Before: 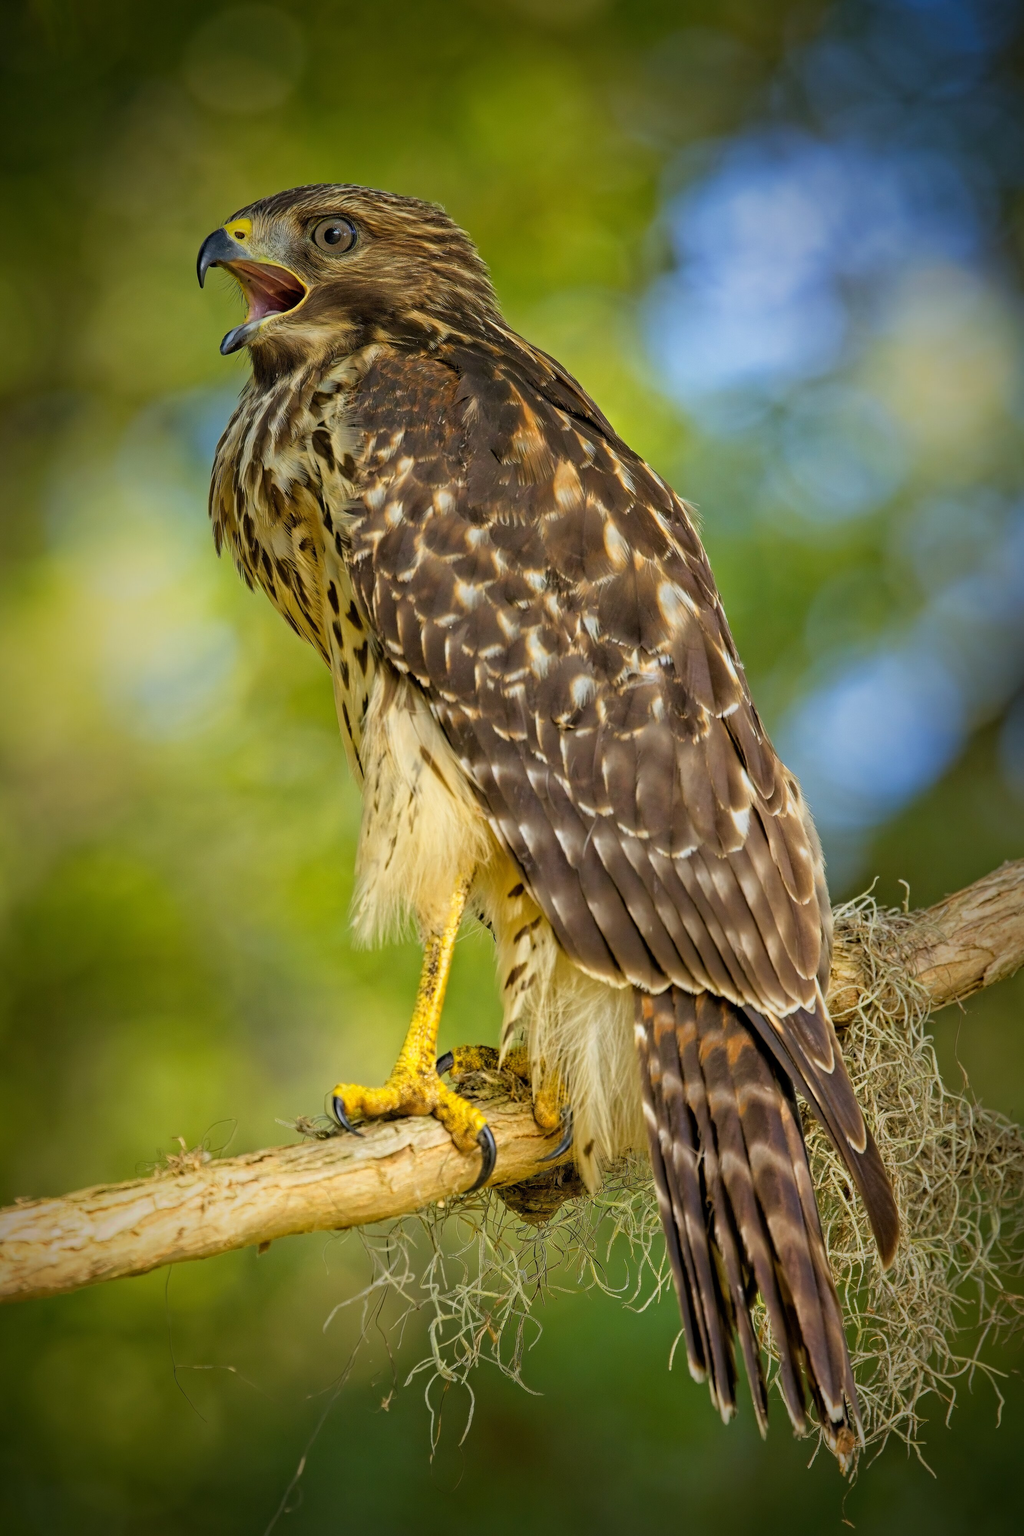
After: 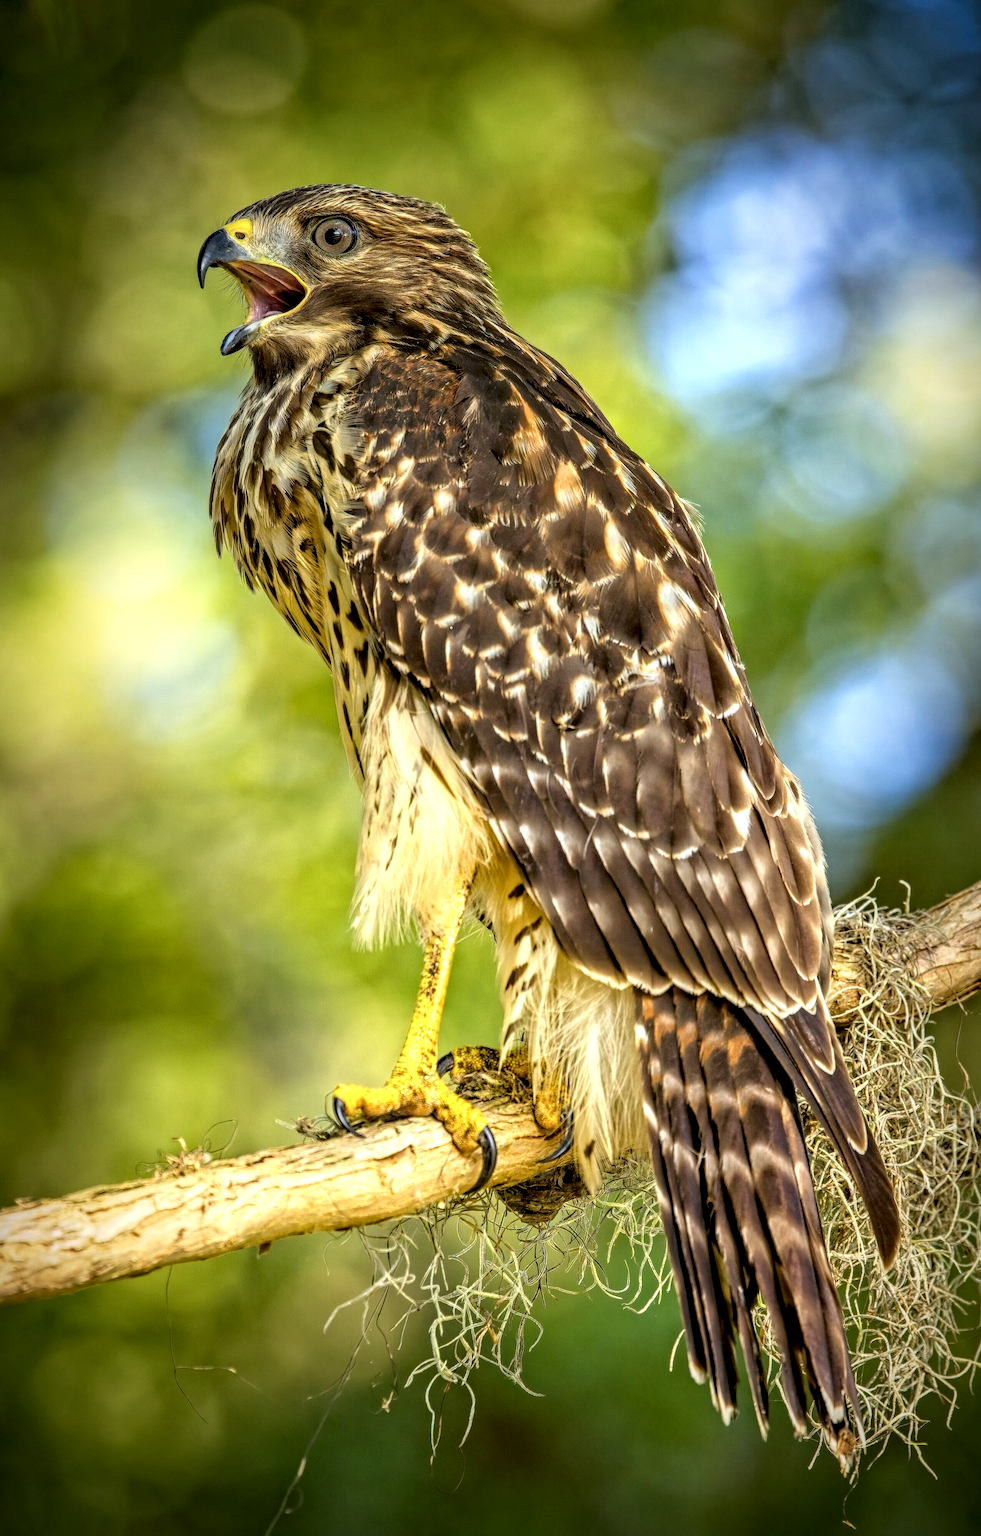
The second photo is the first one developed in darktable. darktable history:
local contrast: highlights 0%, shadows 0%, detail 182%
crop: right 4.126%, bottom 0.031%
base curve: curves: ch0 [(0, 0) (0.472, 0.508) (1, 1)]
levels: mode automatic, black 0.023%, white 99.97%, levels [0.062, 0.494, 0.925]
